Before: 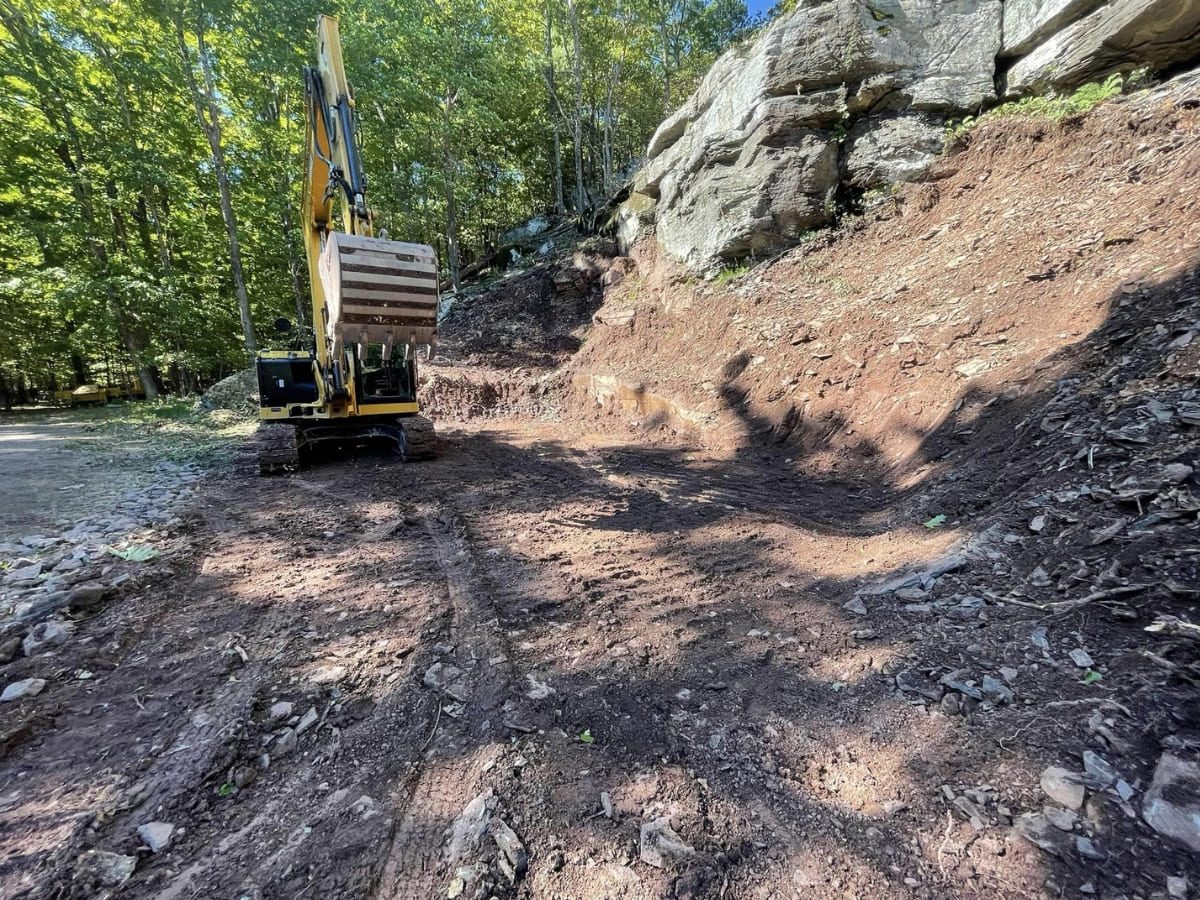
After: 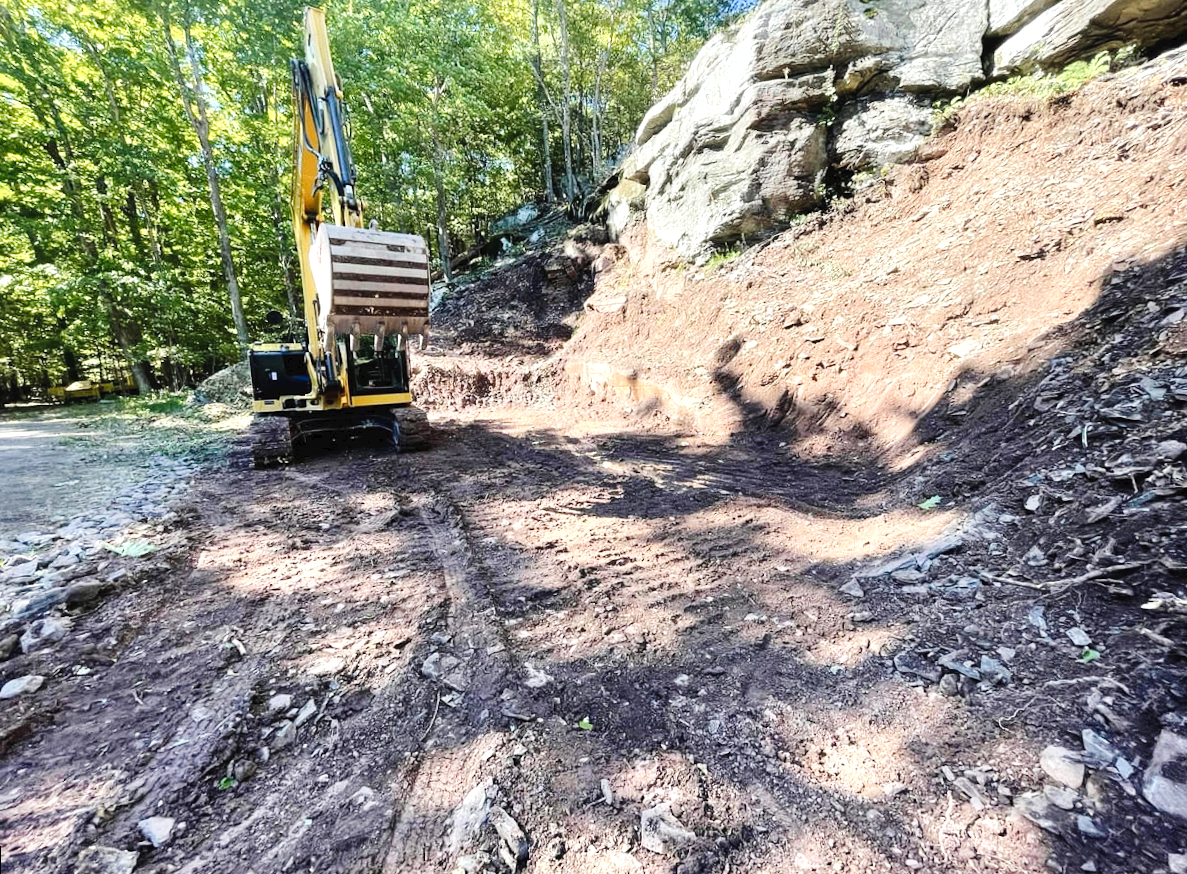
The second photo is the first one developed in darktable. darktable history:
exposure: exposure 0.657 EV, compensate highlight preservation false
rotate and perspective: rotation -1°, crop left 0.011, crop right 0.989, crop top 0.025, crop bottom 0.975
tone curve: curves: ch0 [(0, 0) (0.003, 0.031) (0.011, 0.033) (0.025, 0.036) (0.044, 0.045) (0.069, 0.06) (0.1, 0.079) (0.136, 0.109) (0.177, 0.15) (0.224, 0.192) (0.277, 0.262) (0.335, 0.347) (0.399, 0.433) (0.468, 0.528) (0.543, 0.624) (0.623, 0.705) (0.709, 0.788) (0.801, 0.865) (0.898, 0.933) (1, 1)], preserve colors none
